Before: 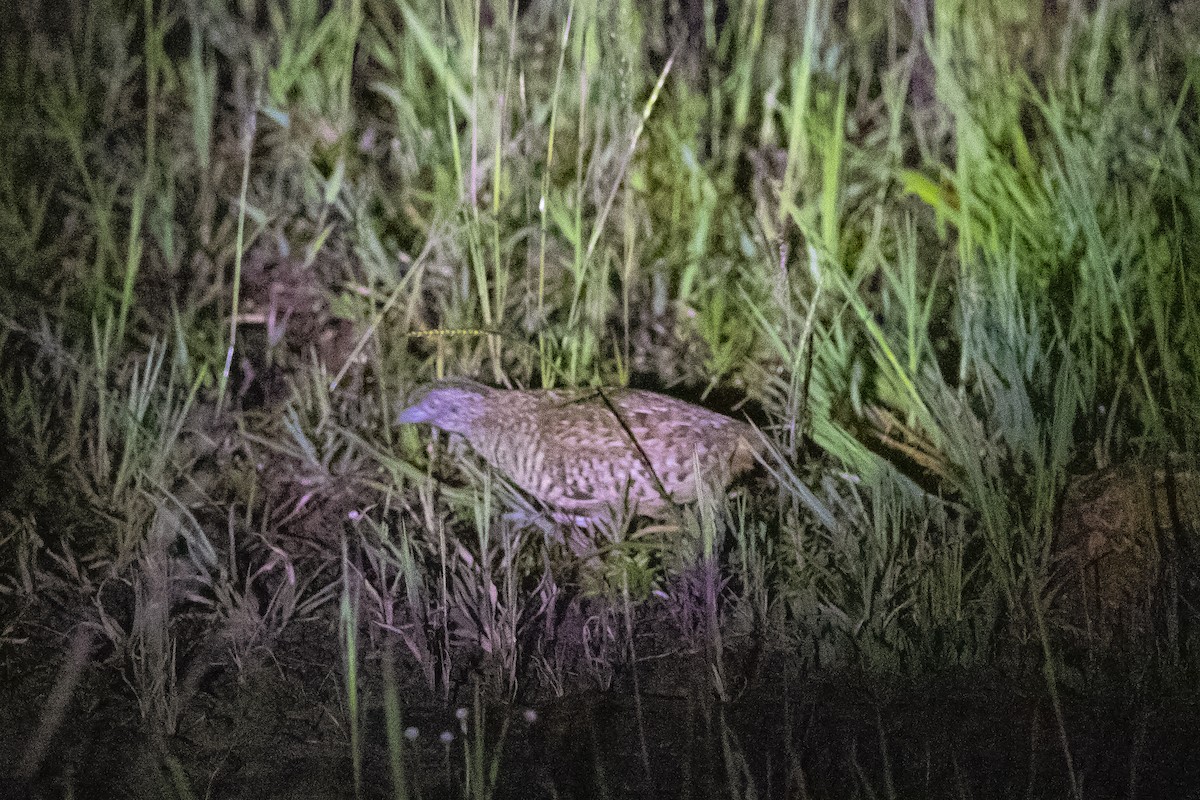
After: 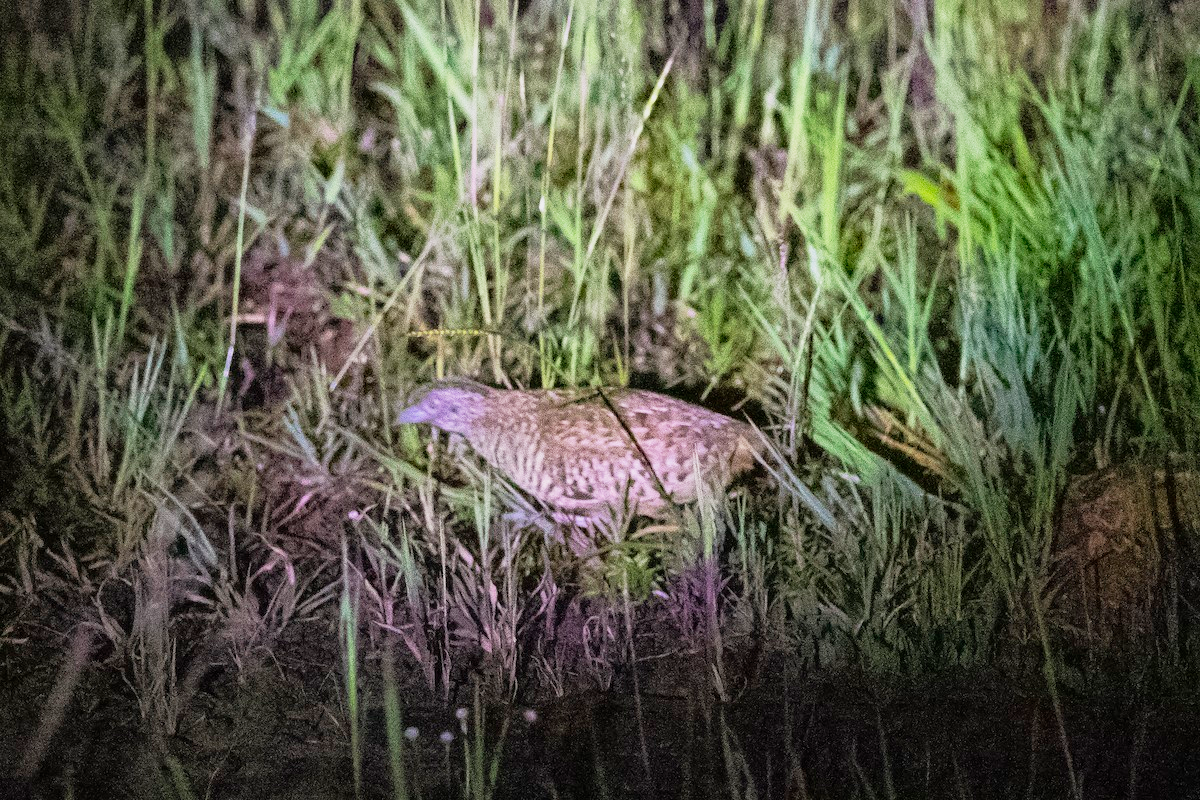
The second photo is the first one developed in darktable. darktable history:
velvia: strength 6%
base curve: curves: ch0 [(0, 0) (0.088, 0.125) (0.176, 0.251) (0.354, 0.501) (0.613, 0.749) (1, 0.877)], preserve colors none
